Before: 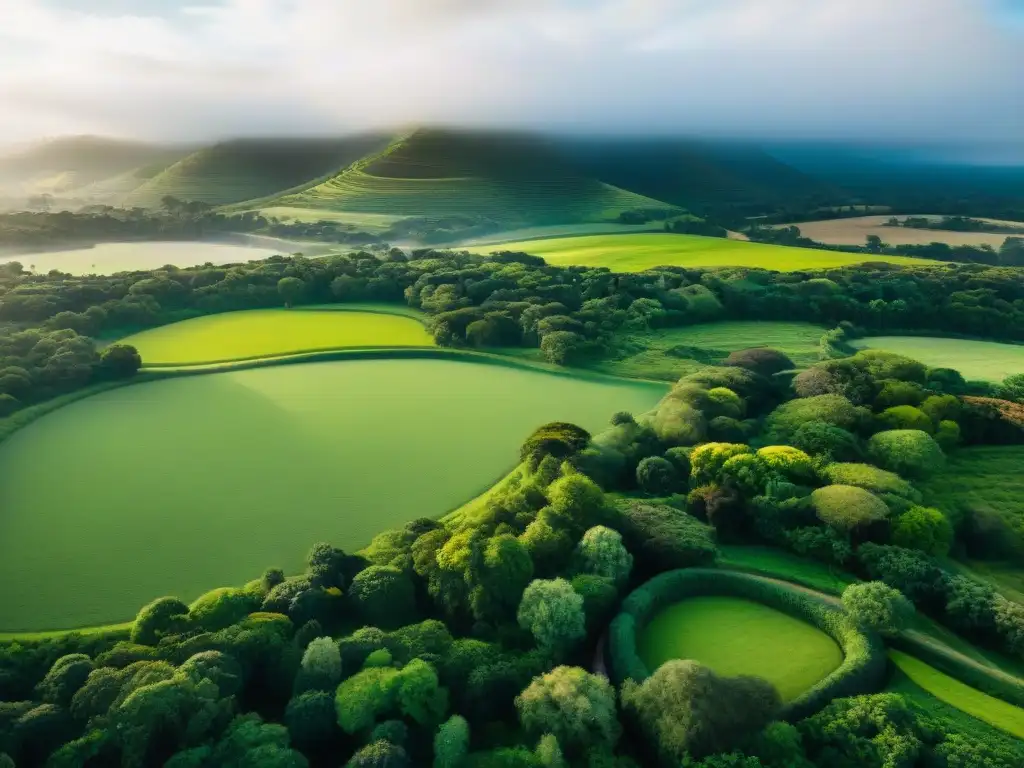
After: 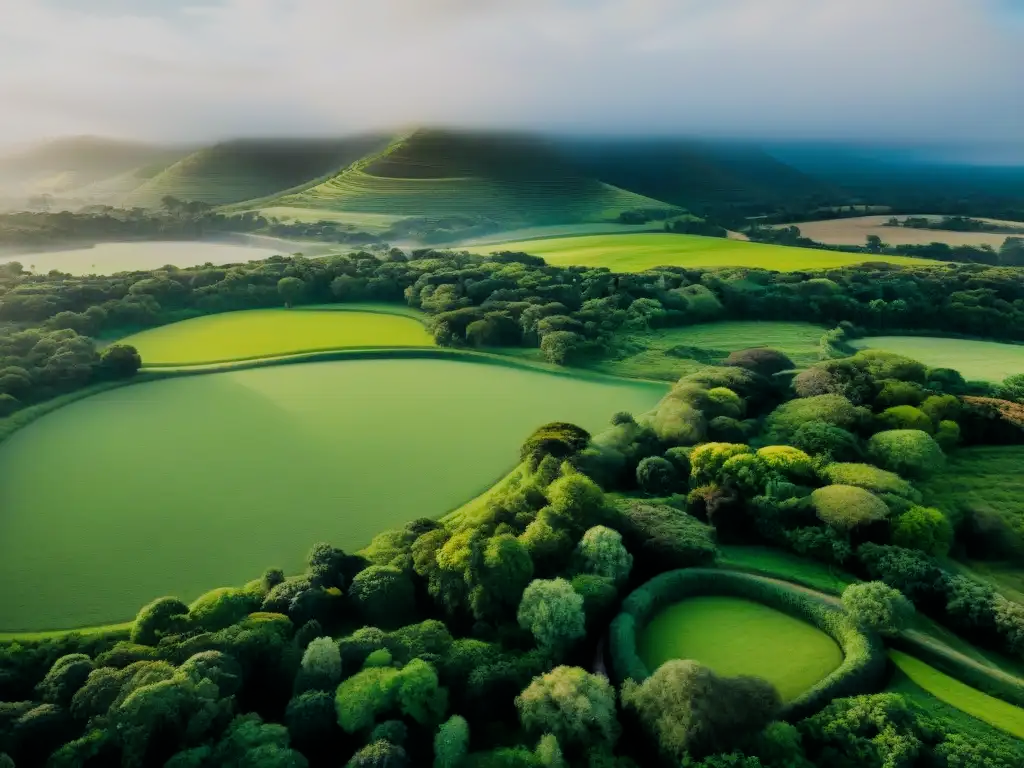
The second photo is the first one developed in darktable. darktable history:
filmic rgb: black relative exposure -7.65 EV, white relative exposure 4.56 EV, hardness 3.61
